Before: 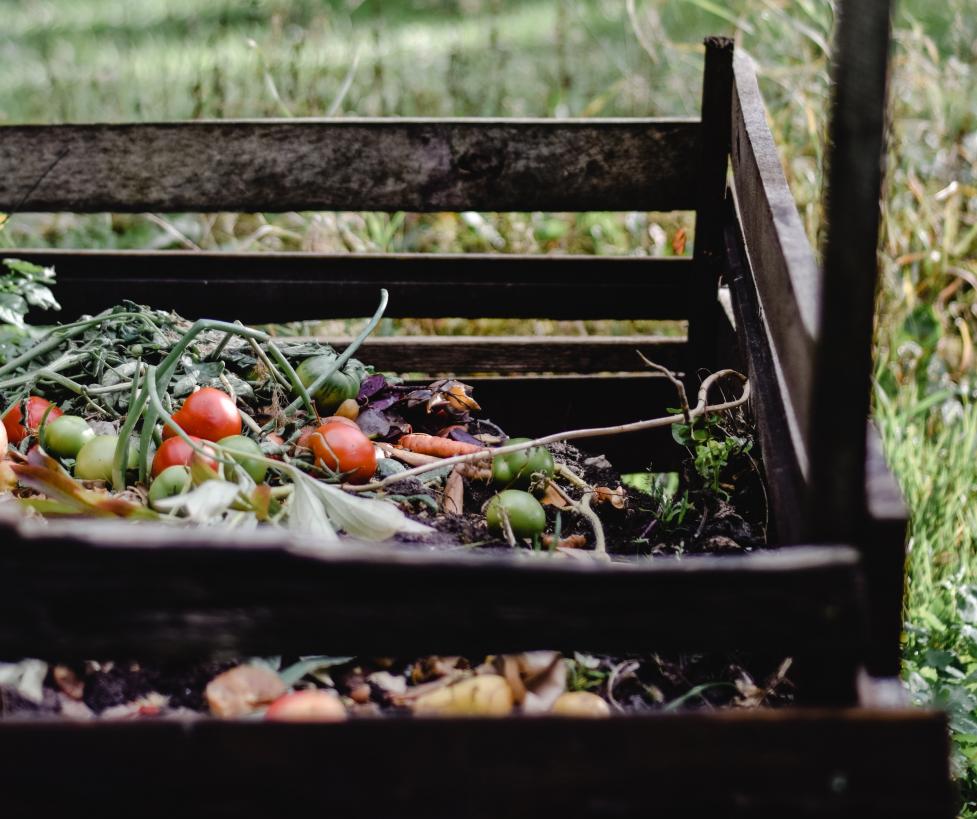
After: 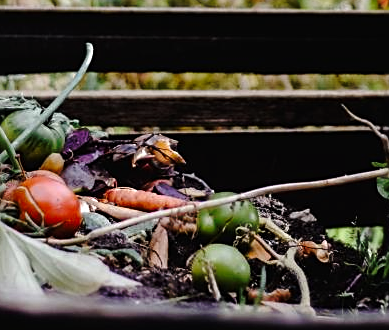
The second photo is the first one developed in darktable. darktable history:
base curve: curves: ch0 [(0, 0) (0.073, 0.04) (0.157, 0.139) (0.492, 0.492) (0.758, 0.758) (1, 1)], preserve colors none
crop: left 30.217%, top 30.109%, right 29.894%, bottom 29.502%
sharpen: on, module defaults
